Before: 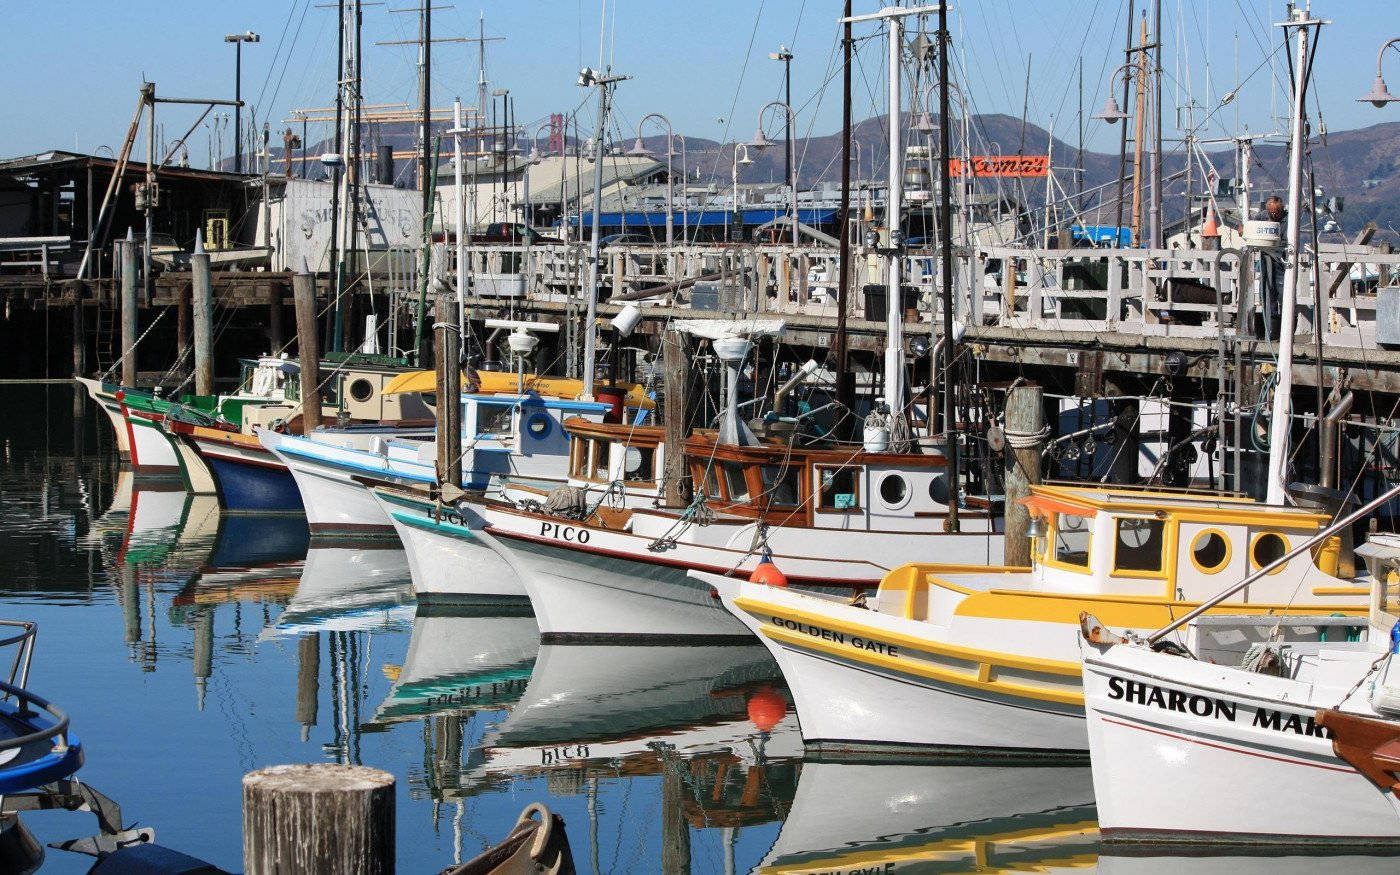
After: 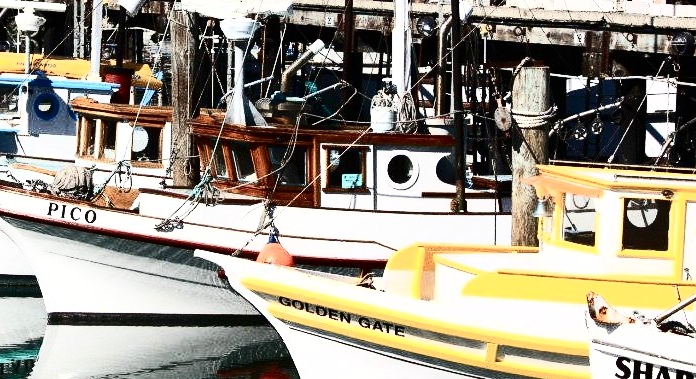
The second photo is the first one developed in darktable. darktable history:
exposure: black level correction 0, exposure 0.5 EV, compensate highlight preservation false
contrast brightness saturation: contrast 0.51, saturation -0.081
crop: left 35.229%, top 36.636%, right 15.047%, bottom 20.01%
shadows and highlights: shadows 31.25, highlights 1.68, soften with gaussian
